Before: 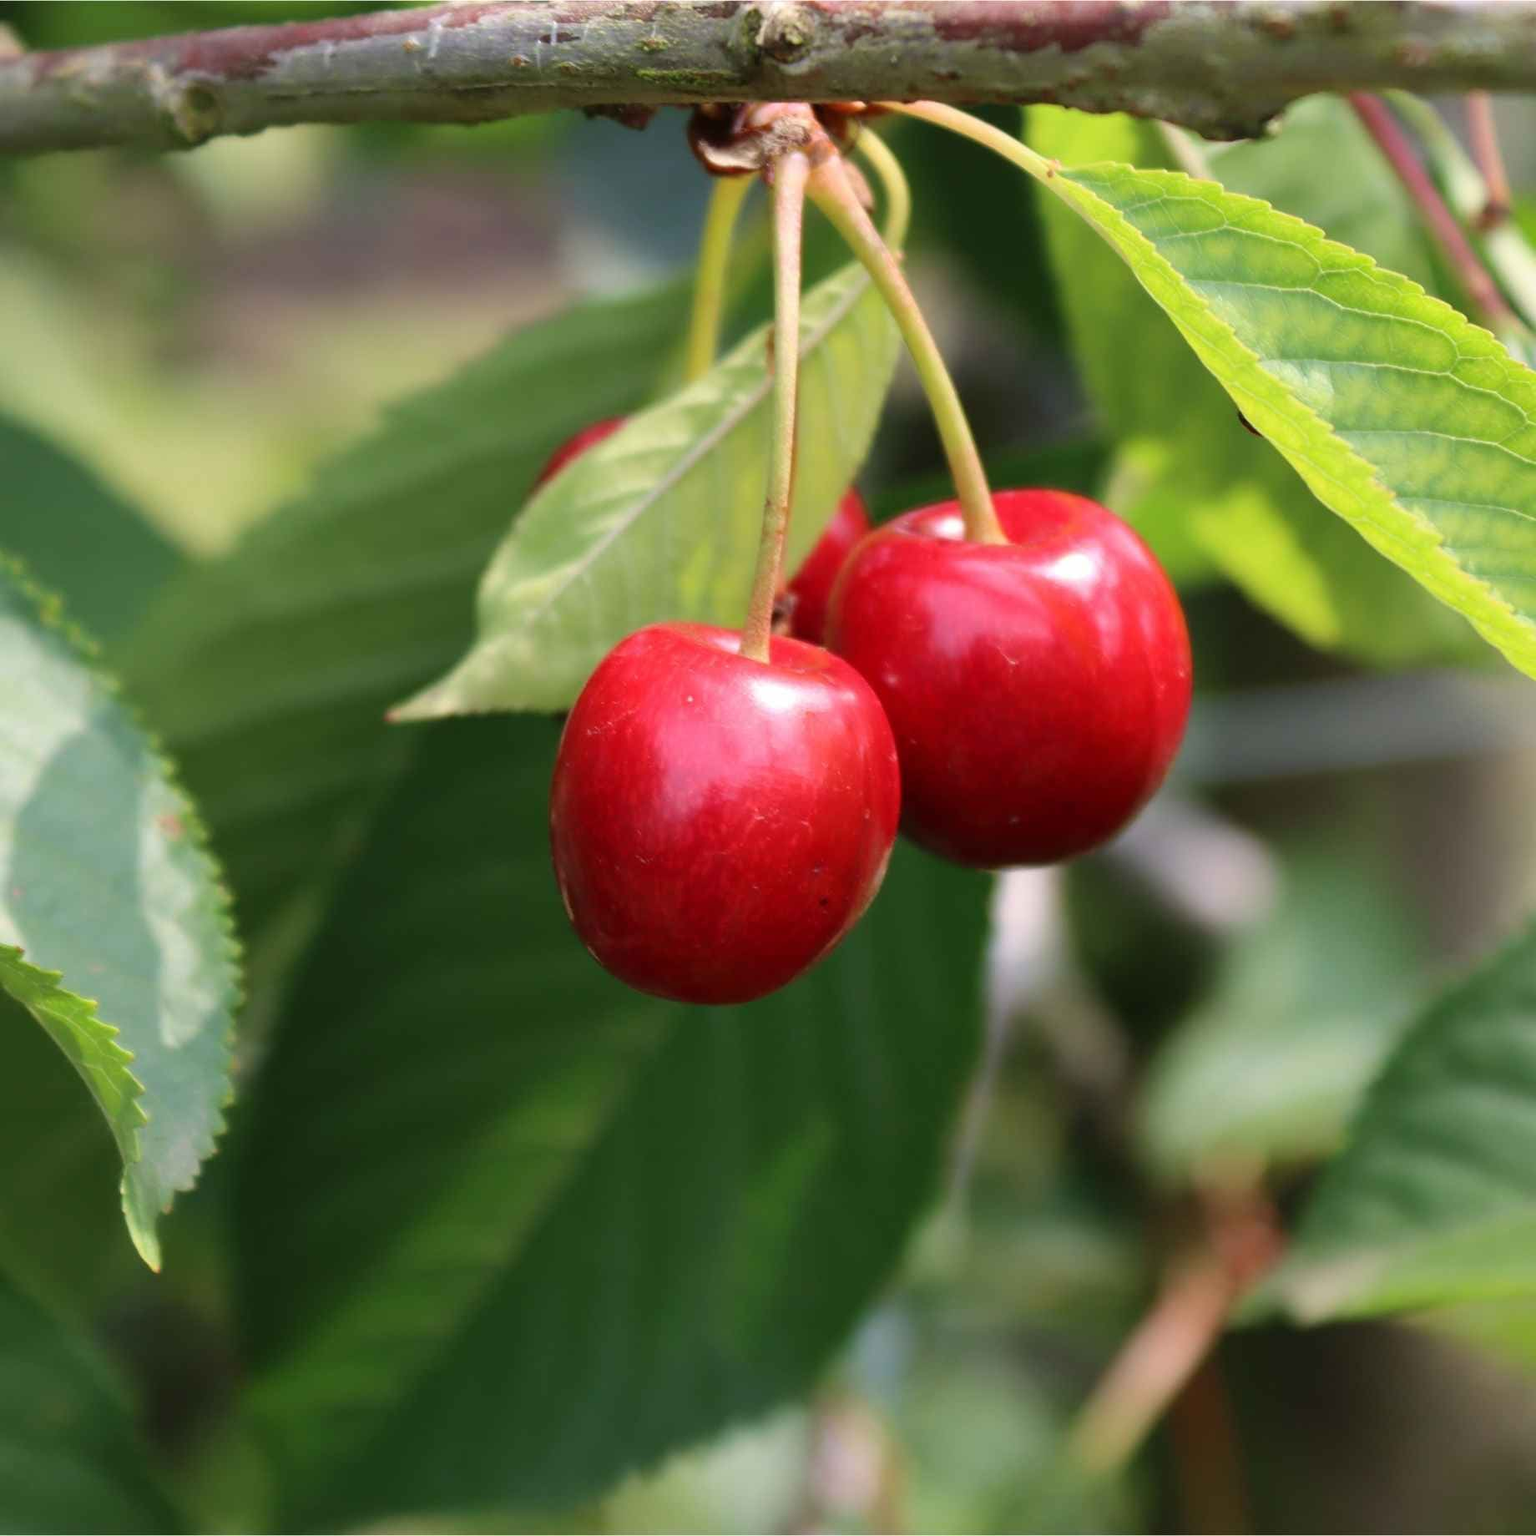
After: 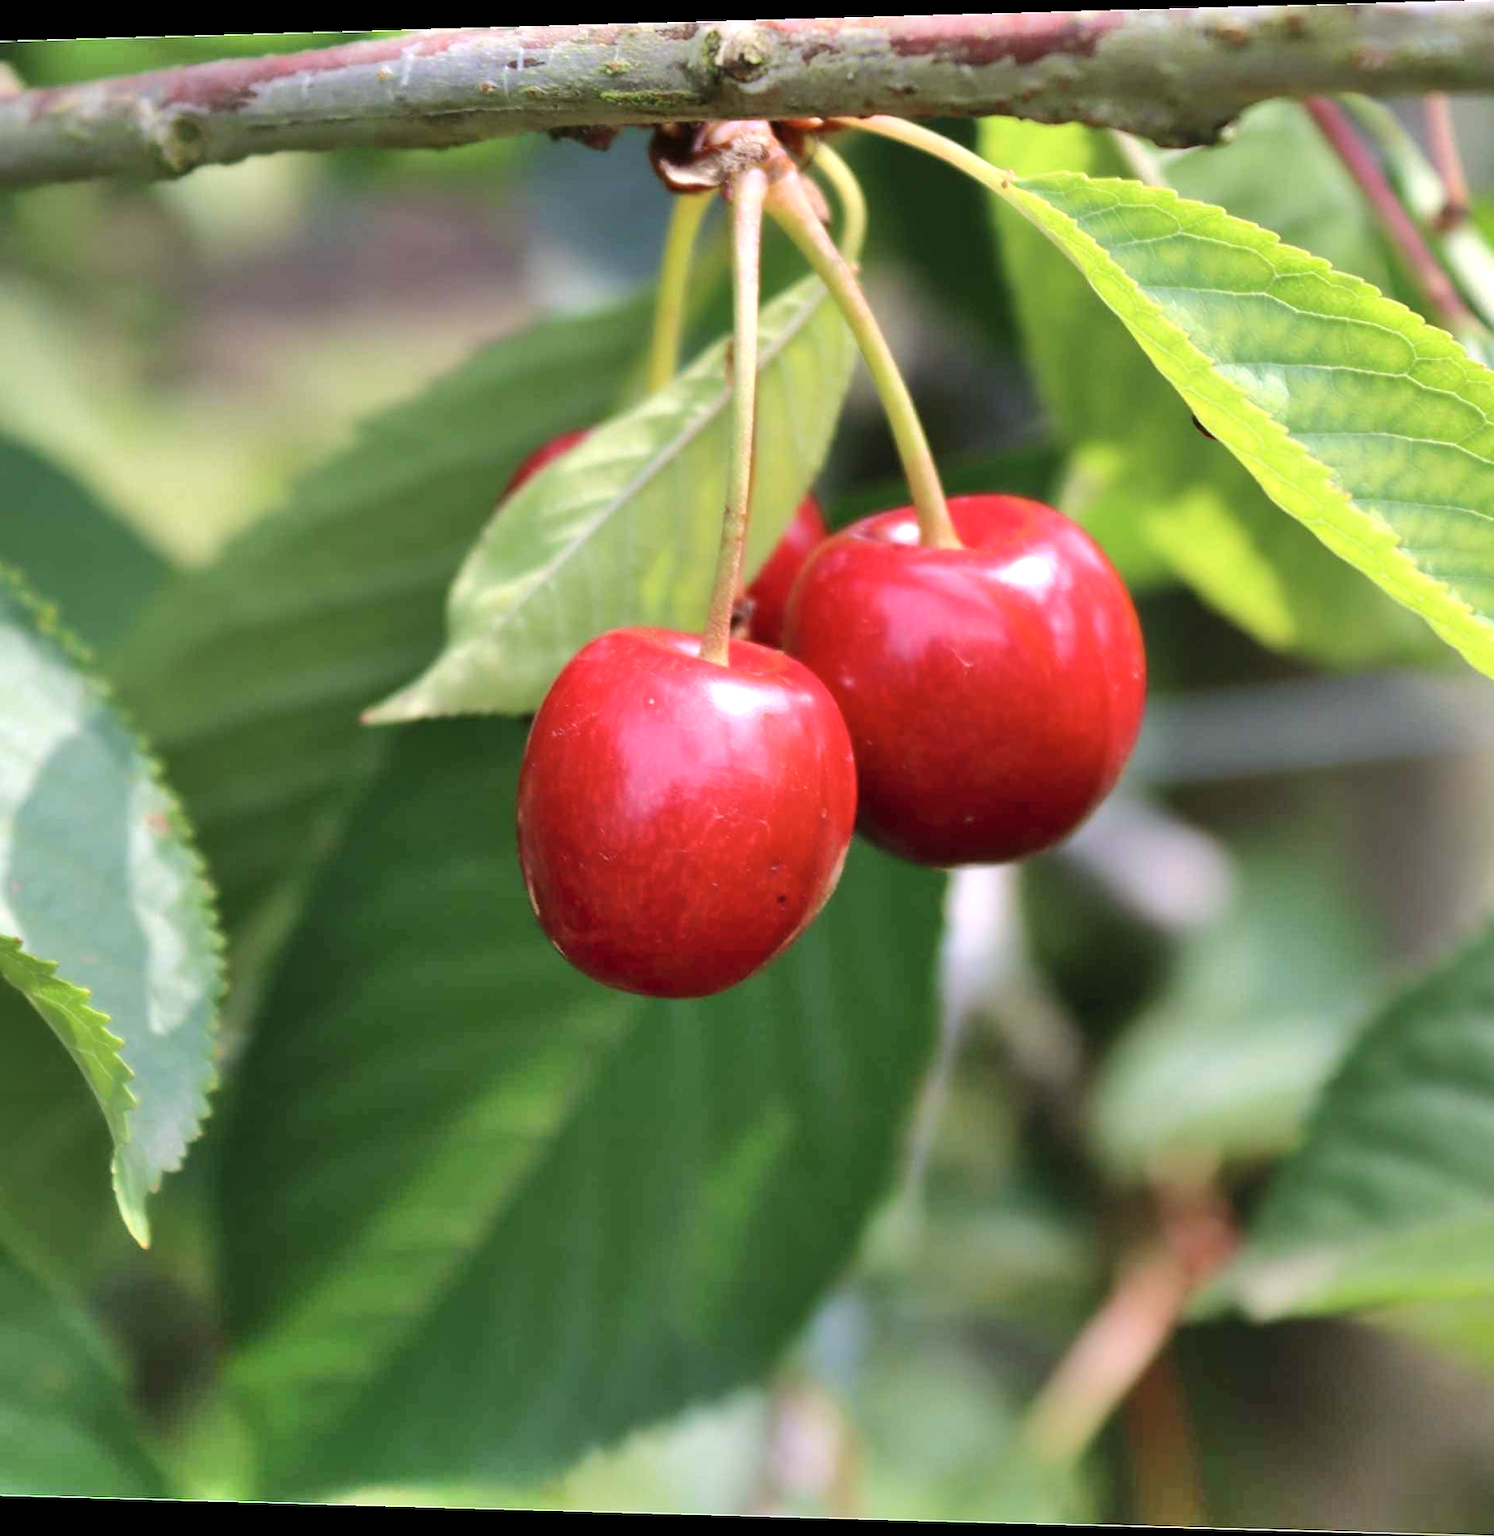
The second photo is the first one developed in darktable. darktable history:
white balance: red 0.984, blue 1.059
rotate and perspective: lens shift (horizontal) -0.055, automatic cropping off
shadows and highlights: radius 110.86, shadows 51.09, white point adjustment 9.16, highlights -4.17, highlights color adjustment 32.2%, soften with gaussian
